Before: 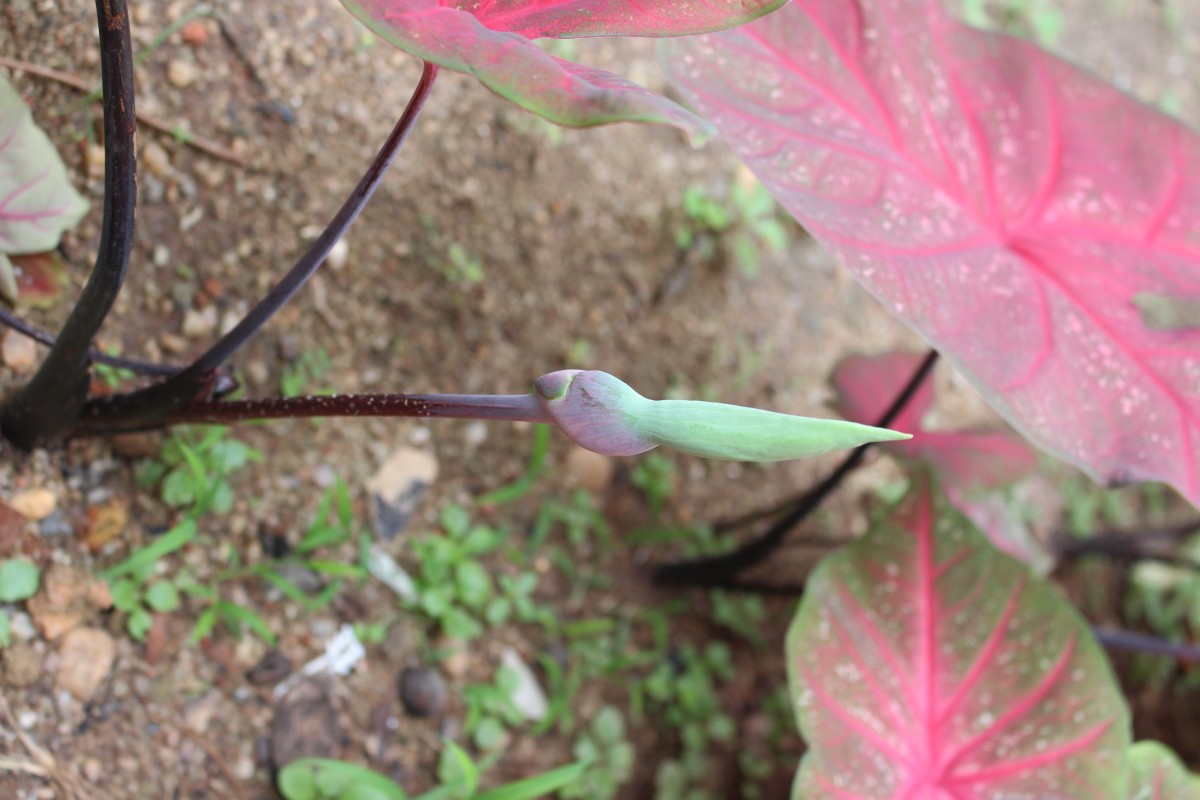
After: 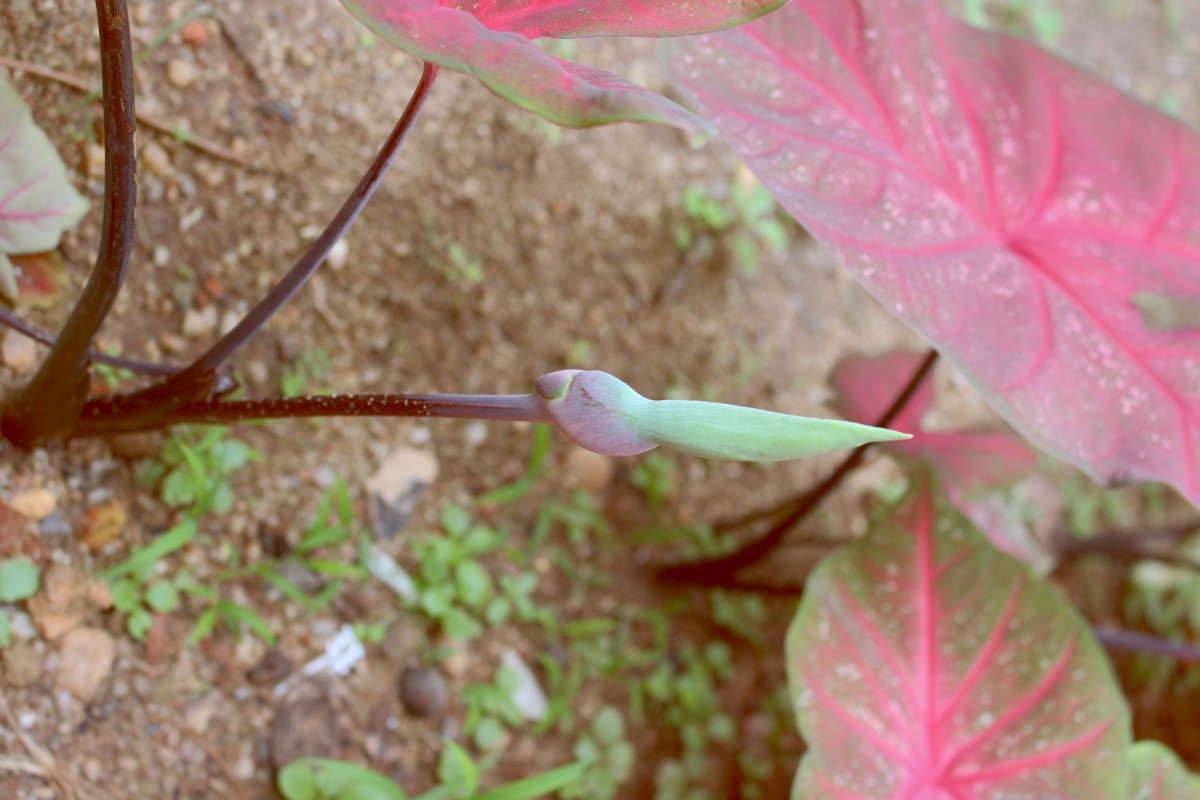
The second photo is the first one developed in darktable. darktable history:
color balance: lift [1, 1.011, 0.999, 0.989], gamma [1.109, 1.045, 1.039, 0.955], gain [0.917, 0.936, 0.952, 1.064], contrast 2.32%, contrast fulcrum 19%, output saturation 101%
shadows and highlights: on, module defaults
